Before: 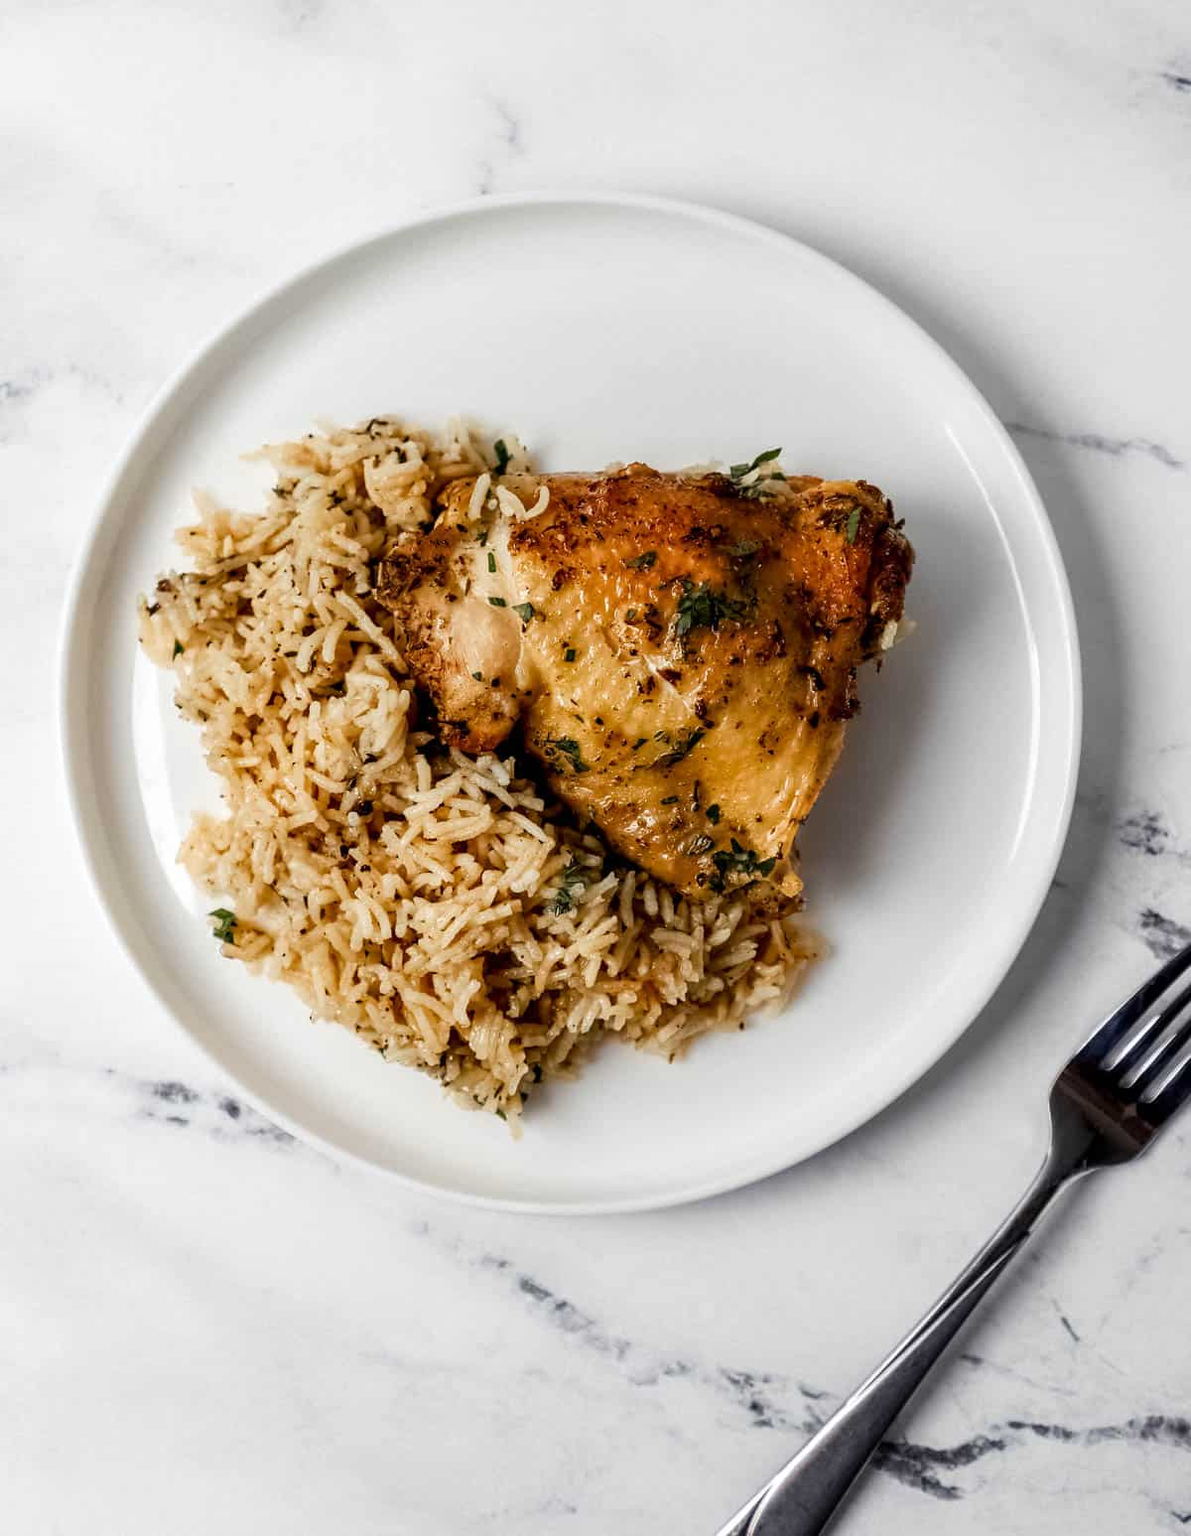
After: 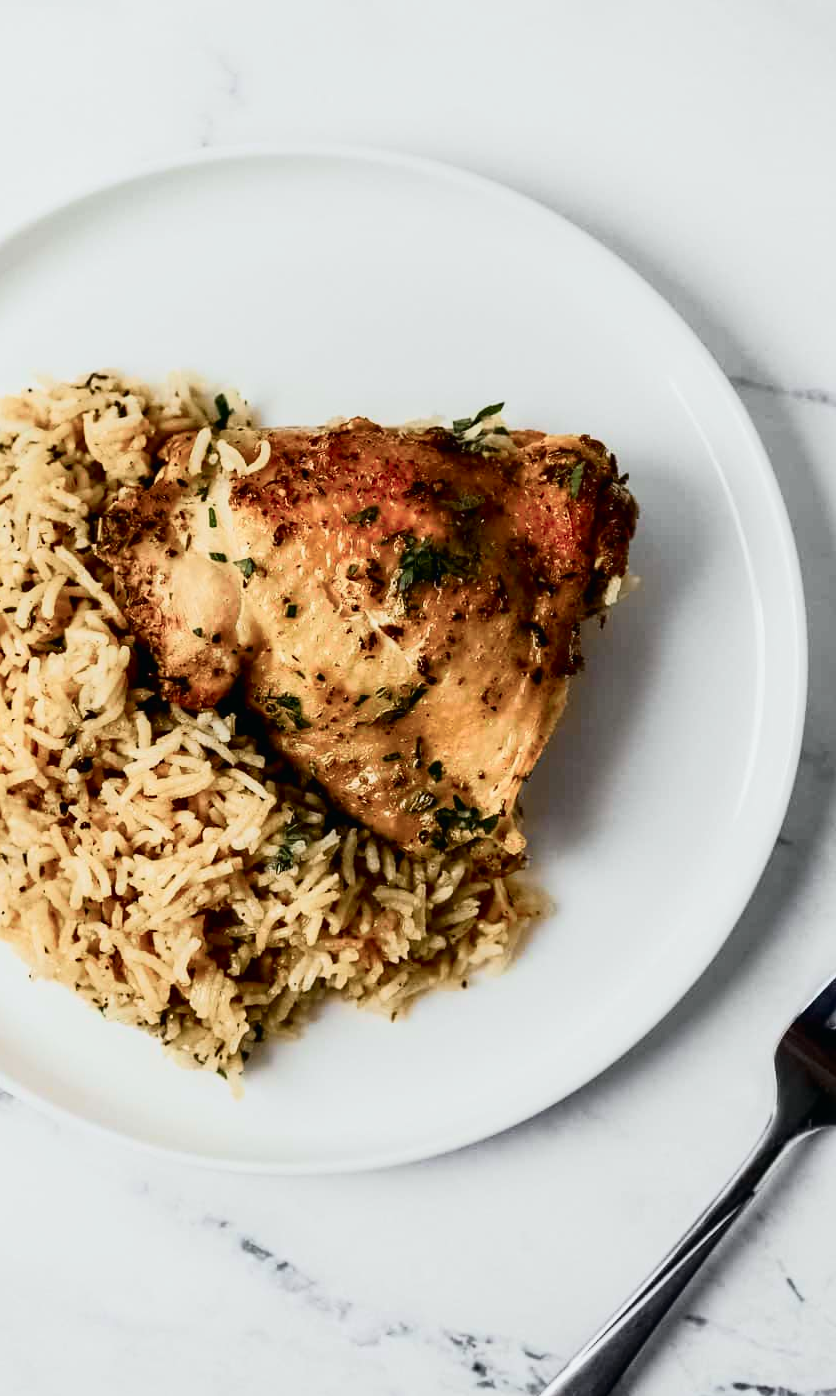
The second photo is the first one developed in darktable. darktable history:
tone curve: curves: ch0 [(0, 0.008) (0.081, 0.044) (0.177, 0.123) (0.283, 0.253) (0.427, 0.441) (0.495, 0.524) (0.661, 0.756) (0.796, 0.859) (1, 0.951)]; ch1 [(0, 0) (0.161, 0.092) (0.35, 0.33) (0.392, 0.392) (0.427, 0.426) (0.479, 0.472) (0.505, 0.5) (0.521, 0.519) (0.567, 0.556) (0.583, 0.588) (0.625, 0.627) (0.678, 0.733) (1, 1)]; ch2 [(0, 0) (0.346, 0.362) (0.404, 0.427) (0.502, 0.499) (0.523, 0.522) (0.544, 0.561) (0.58, 0.59) (0.629, 0.642) (0.717, 0.678) (1, 1)], color space Lab, independent channels, preserve colors none
crop and rotate: left 23.652%, top 3.223%, right 6.633%, bottom 6.479%
